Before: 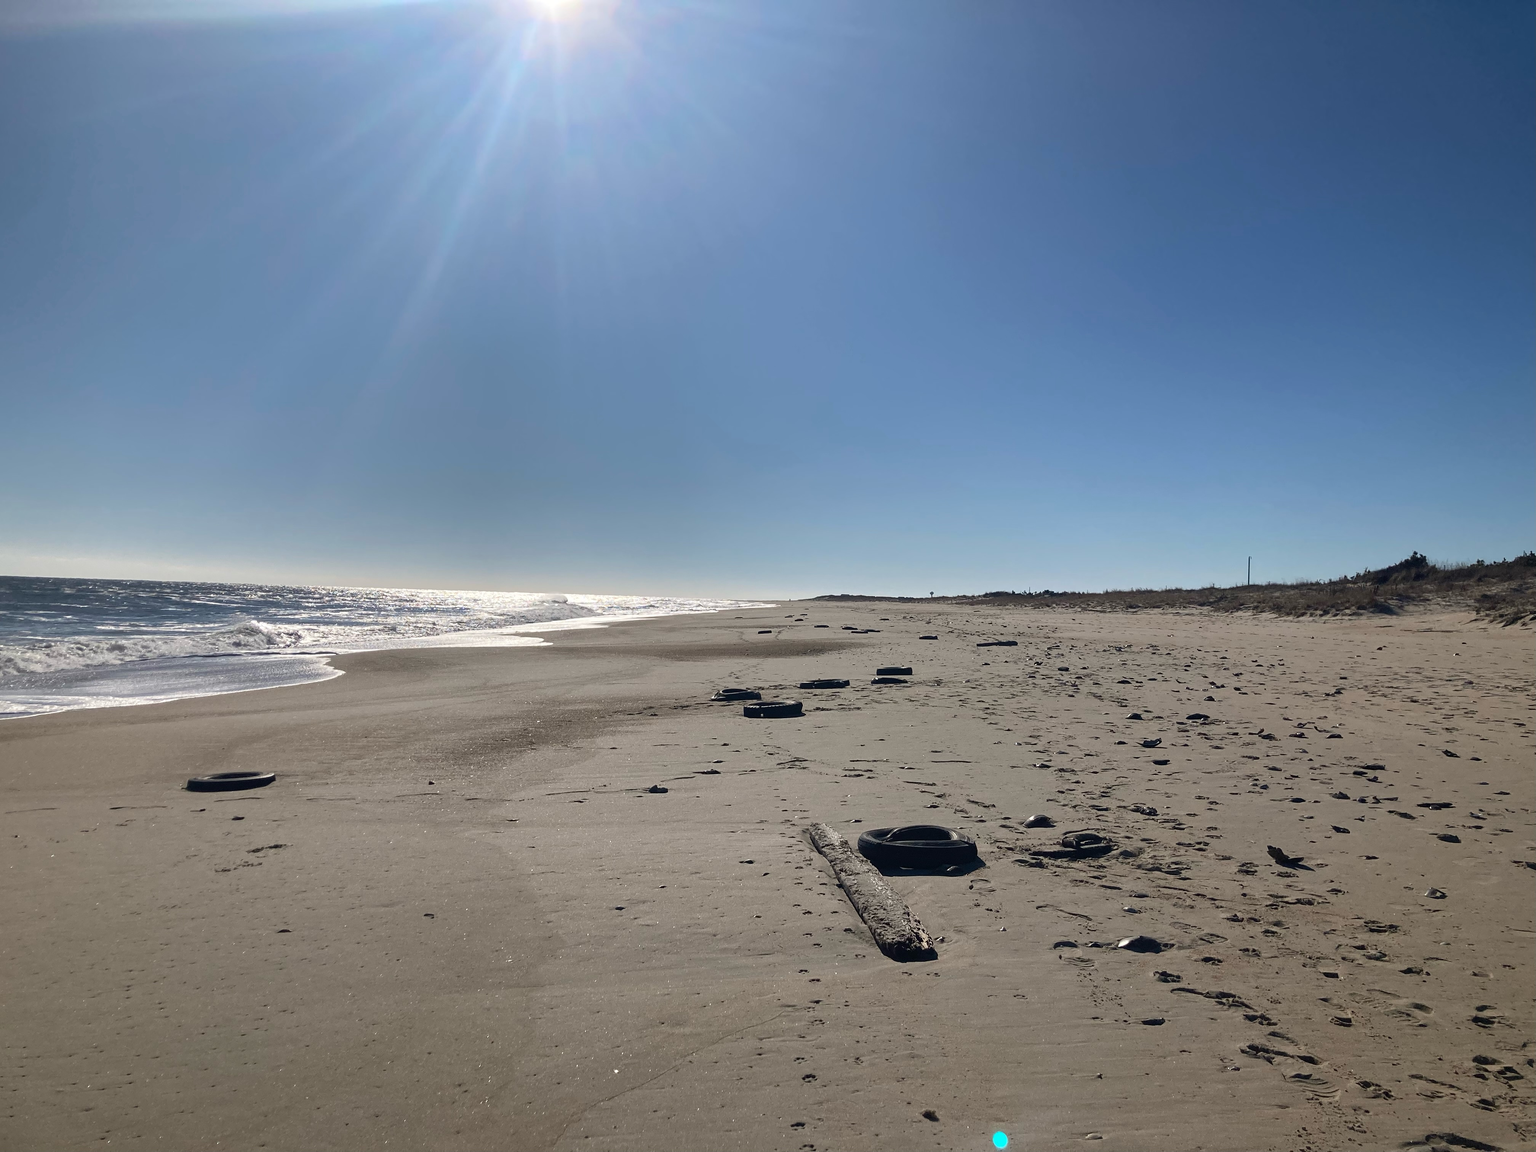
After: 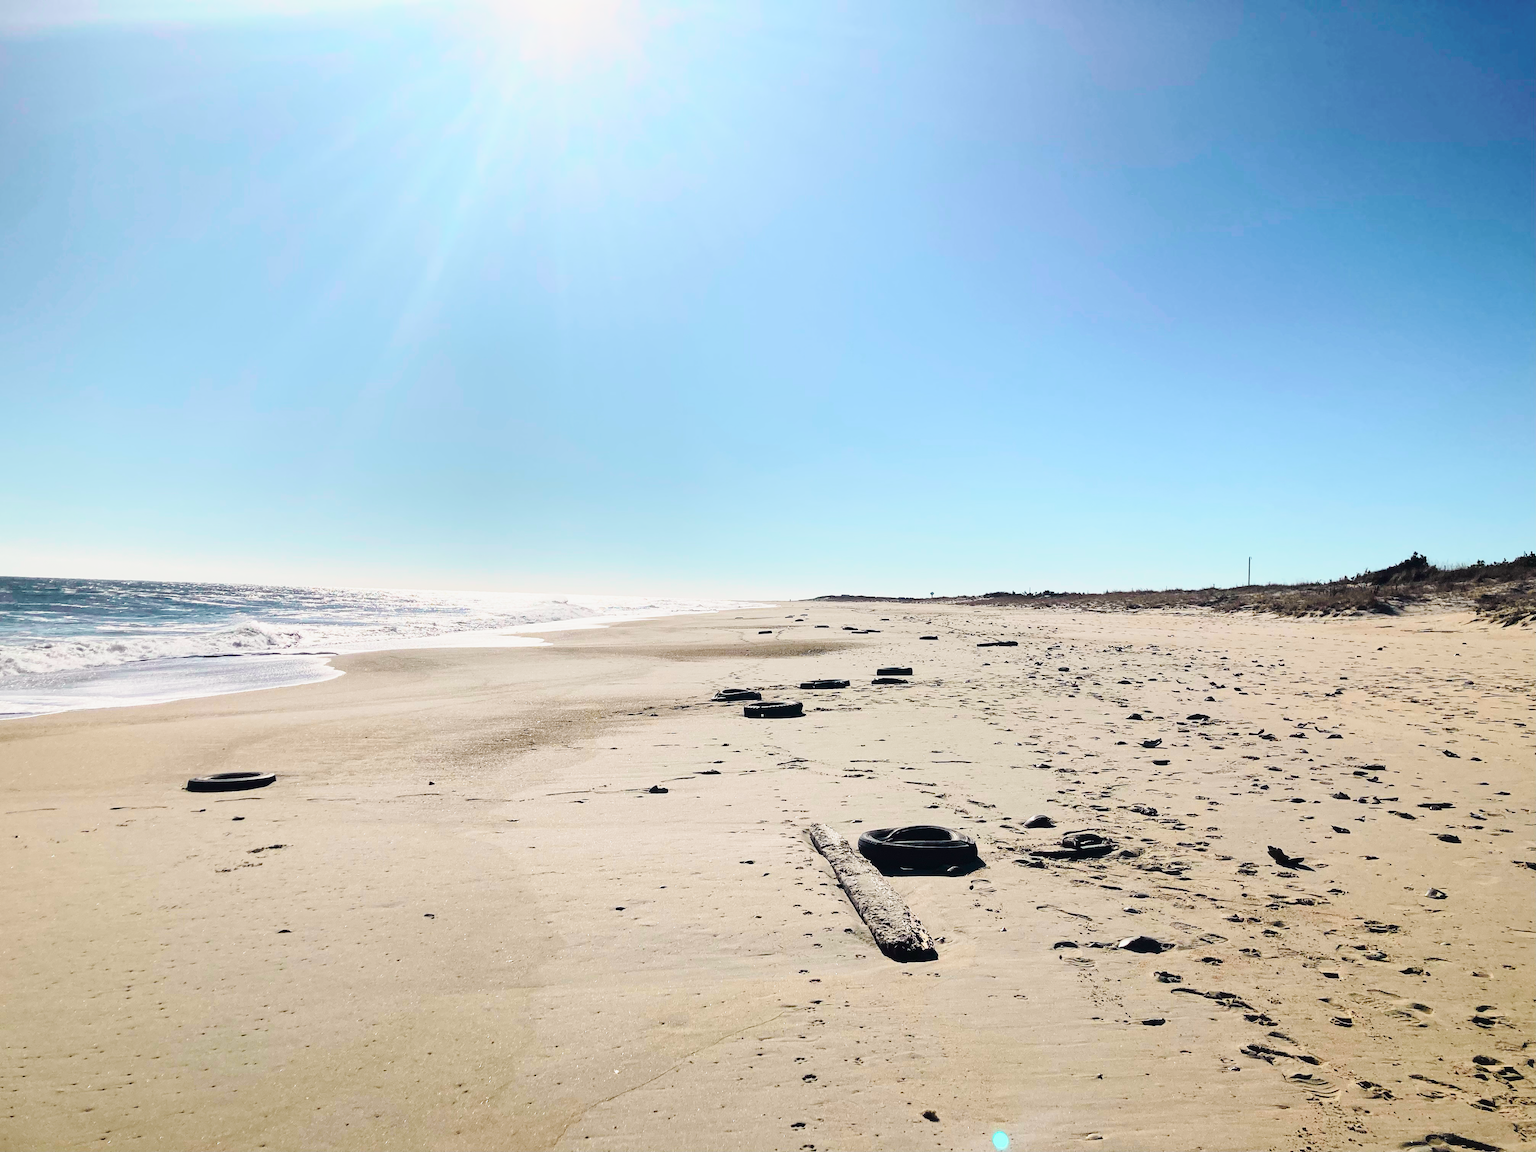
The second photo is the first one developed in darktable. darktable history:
base curve: curves: ch0 [(0, 0) (0.036, 0.037) (0.121, 0.228) (0.46, 0.76) (0.859, 0.983) (1, 1)], preserve colors none
tone curve: curves: ch0 [(0, 0.005) (0.103, 0.097) (0.18, 0.22) (0.4, 0.485) (0.5, 0.612) (0.668, 0.787) (0.823, 0.894) (1, 0.971)]; ch1 [(0, 0) (0.172, 0.123) (0.324, 0.253) (0.396, 0.388) (0.478, 0.461) (0.499, 0.498) (0.522, 0.528) (0.618, 0.649) (0.753, 0.821) (1, 1)]; ch2 [(0, 0) (0.411, 0.424) (0.496, 0.501) (0.515, 0.514) (0.555, 0.585) (0.641, 0.69) (1, 1)], color space Lab, independent channels, preserve colors none
